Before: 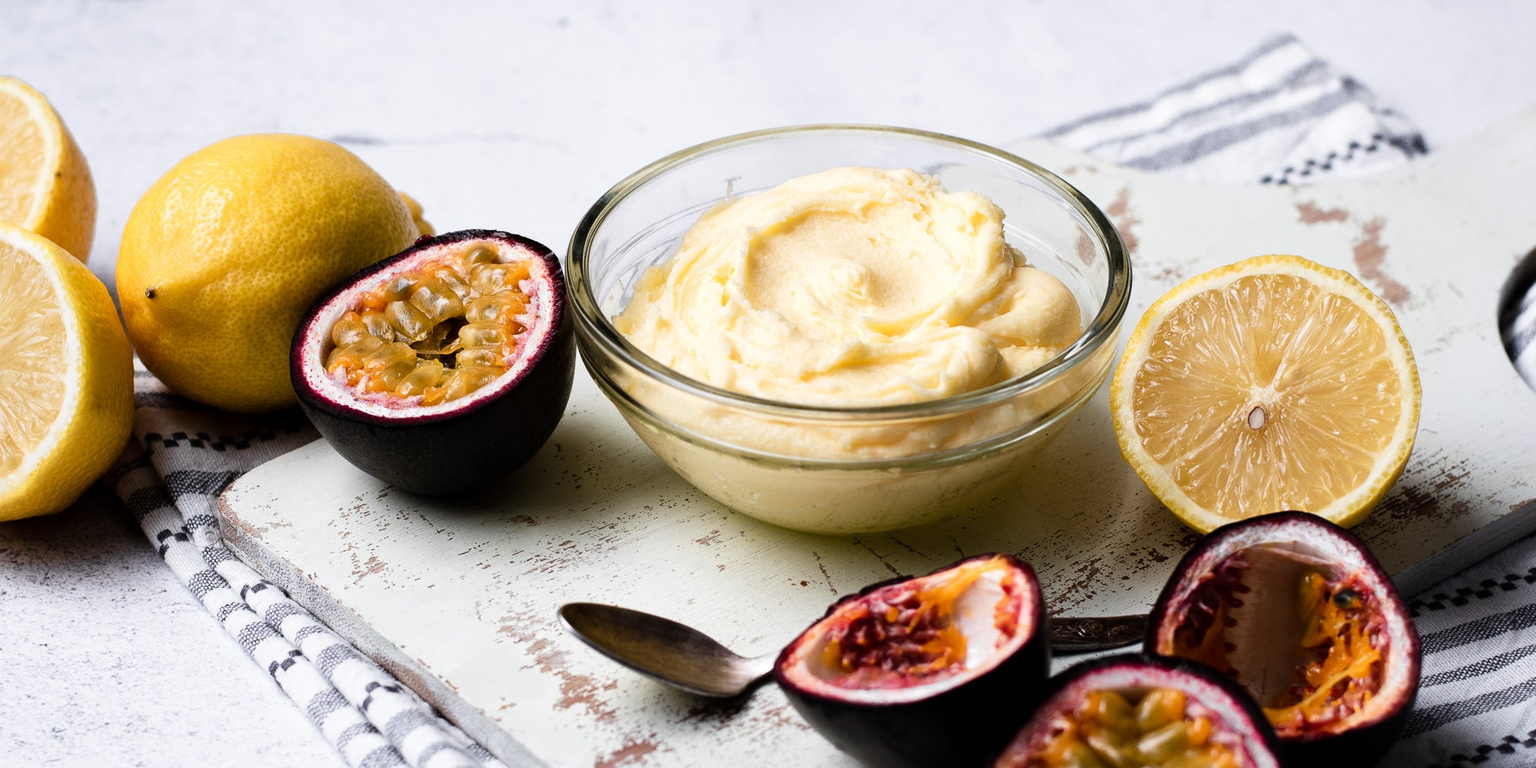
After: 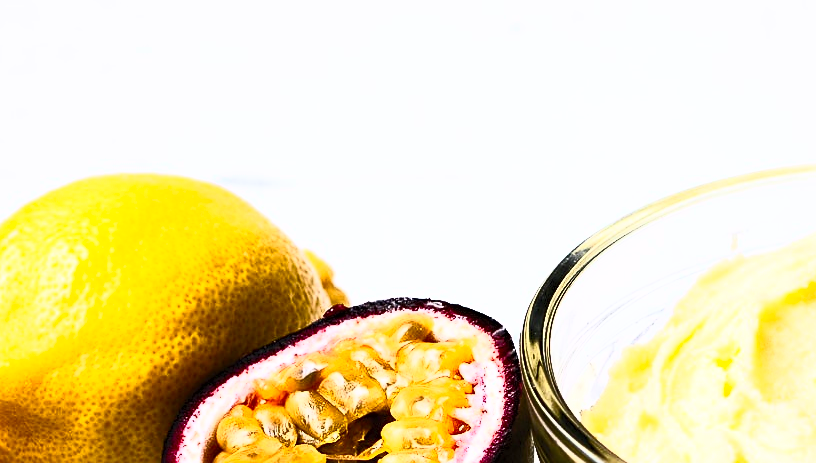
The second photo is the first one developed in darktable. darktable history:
crop and rotate: left 10.808%, top 0.11%, right 48.364%, bottom 53.59%
sharpen: on, module defaults
contrast brightness saturation: contrast 0.849, brightness 0.583, saturation 0.594
exposure: black level correction 0.001, exposure -0.122 EV, compensate exposure bias true, compensate highlight preservation false
